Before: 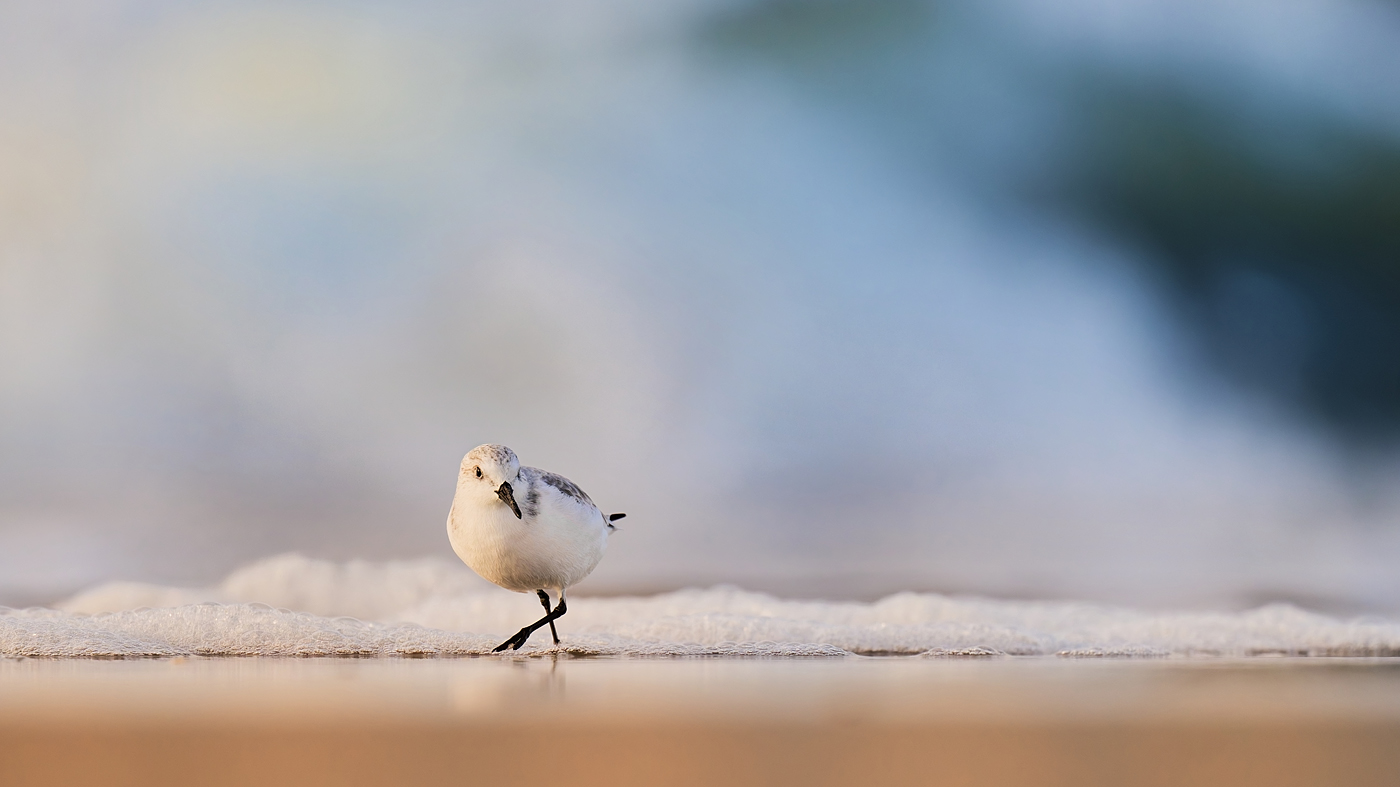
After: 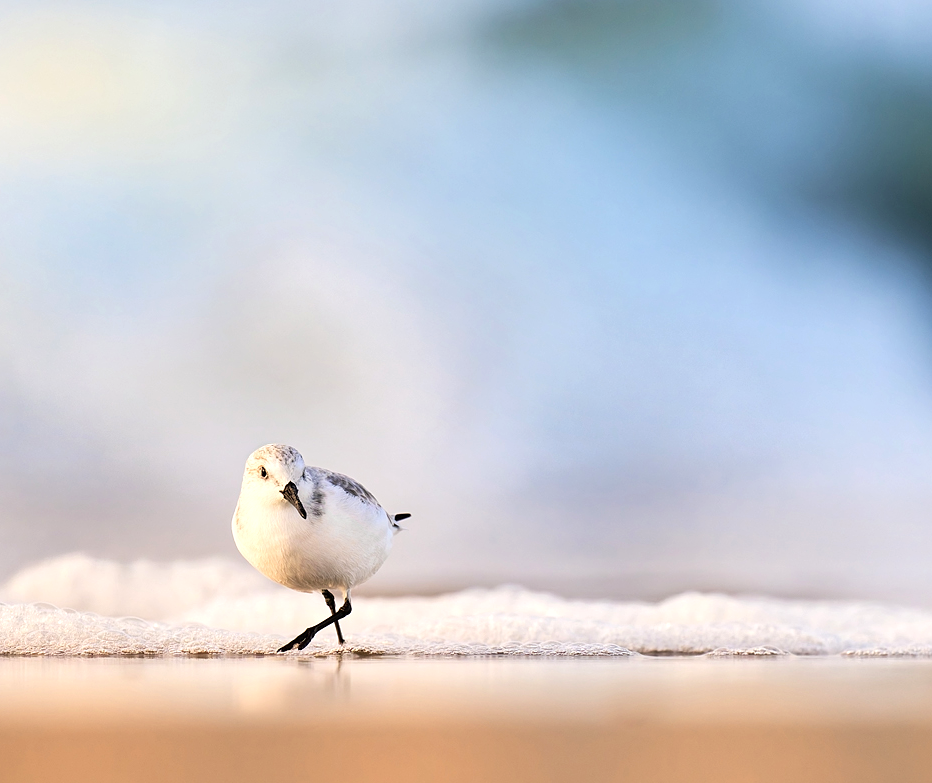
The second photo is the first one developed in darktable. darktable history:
exposure: exposure 0.601 EV, compensate exposure bias true, compensate highlight preservation false
crop: left 15.422%, right 17.781%
